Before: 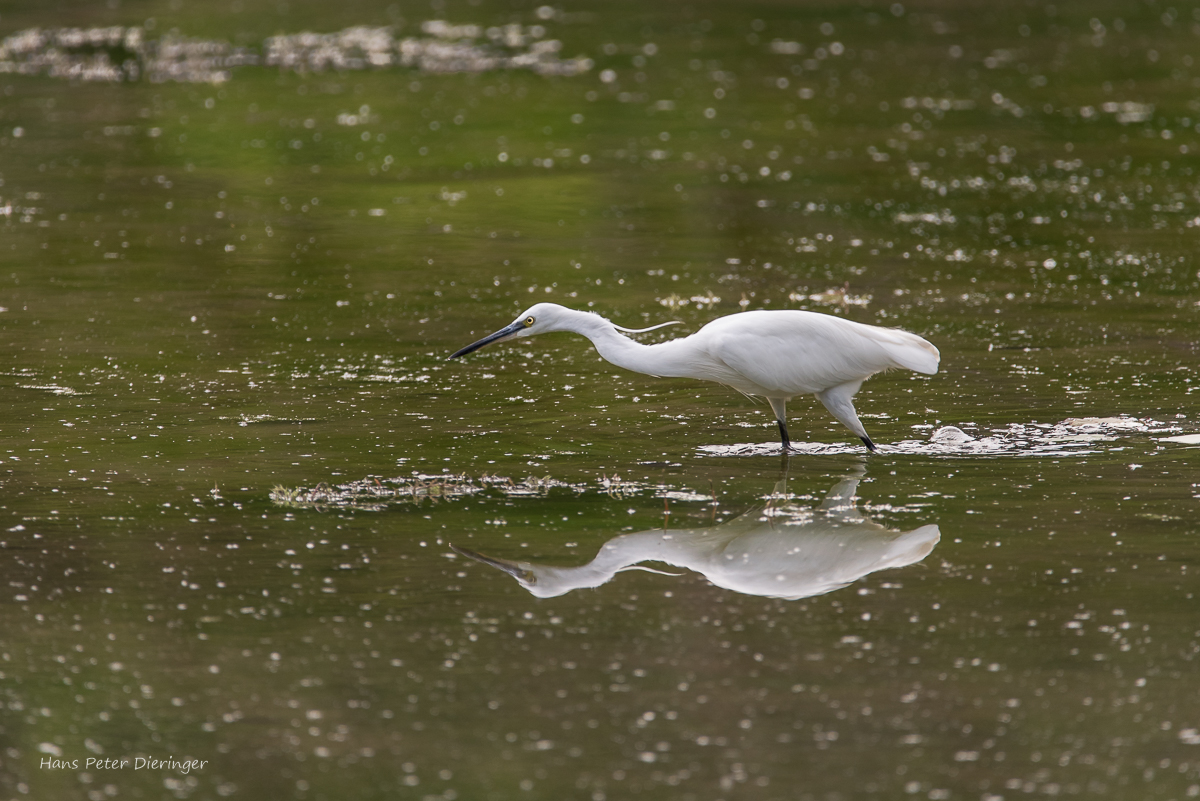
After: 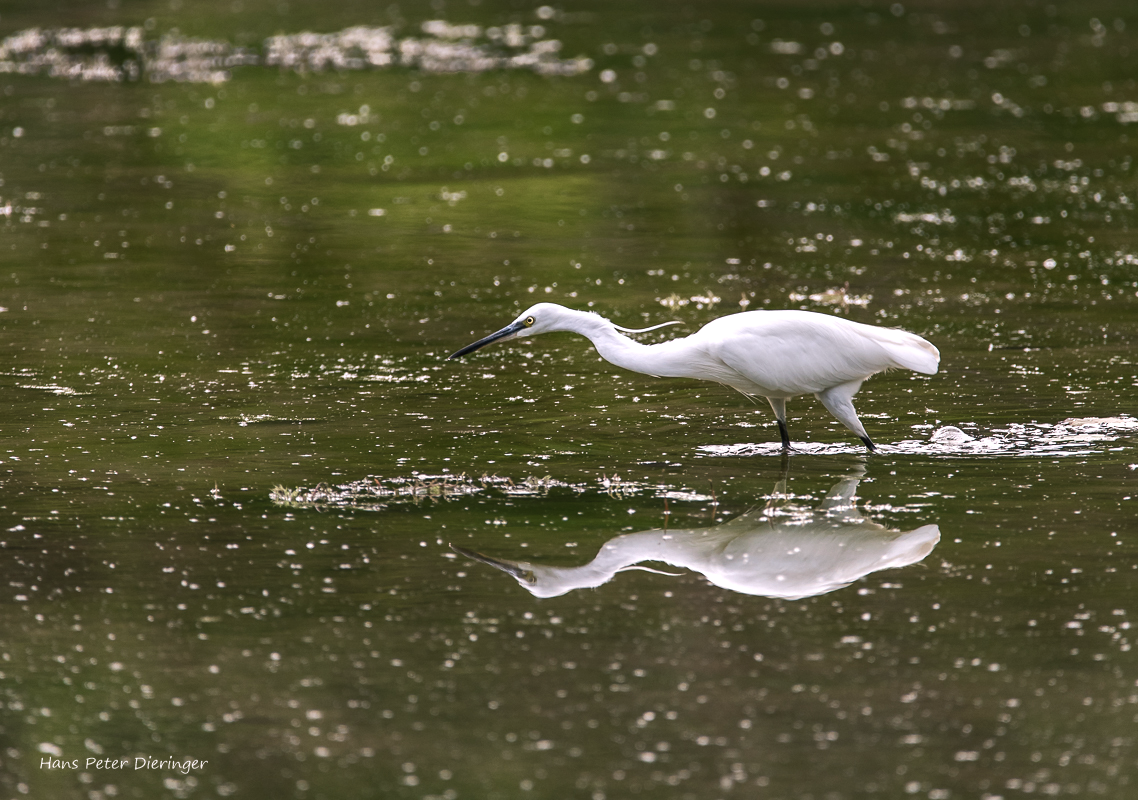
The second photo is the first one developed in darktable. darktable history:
local contrast: highlights 61%, shadows 106%, detail 107%, midtone range 0.529
color balance rgb: shadows lift › chroma 2%, shadows lift › hue 135.47°, highlights gain › chroma 2%, highlights gain › hue 291.01°, global offset › luminance 0.5%, perceptual saturation grading › global saturation -10.8%, perceptual saturation grading › highlights -26.83%, perceptual saturation grading › shadows 21.25%, perceptual brilliance grading › highlights 17.77%, perceptual brilliance grading › mid-tones 31.71%, perceptual brilliance grading › shadows -31.01%, global vibrance 24.91%
crop and rotate: right 5.167%
